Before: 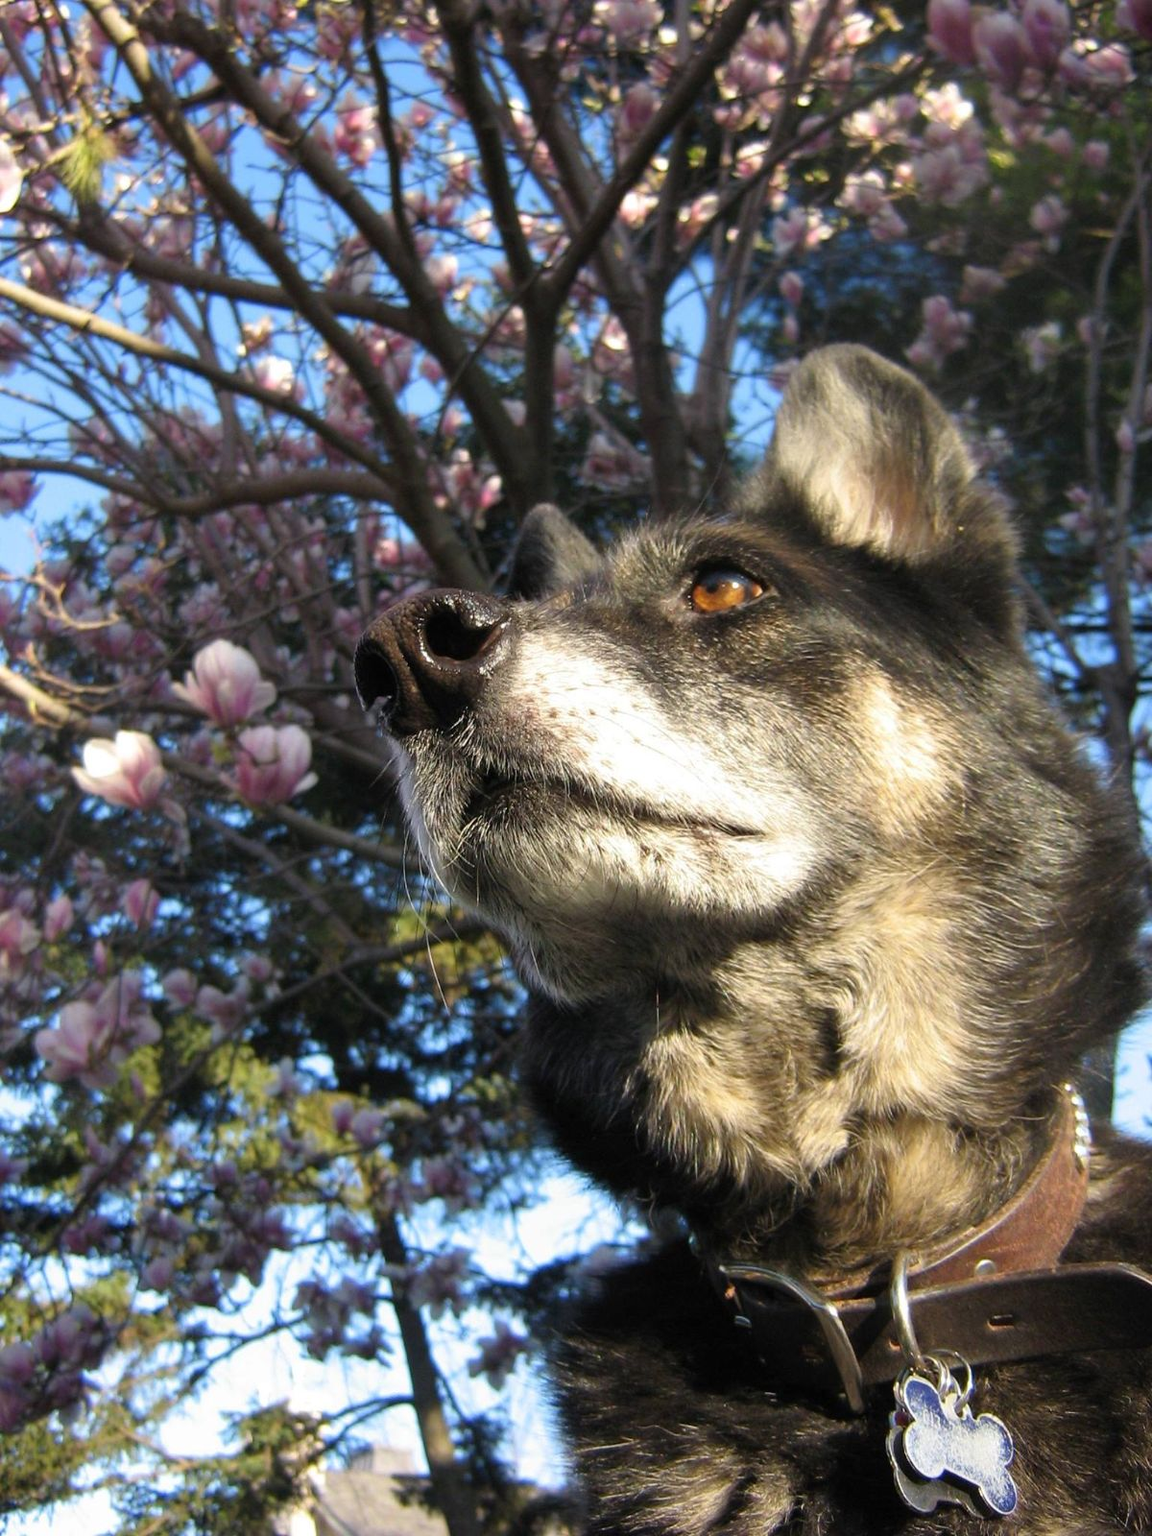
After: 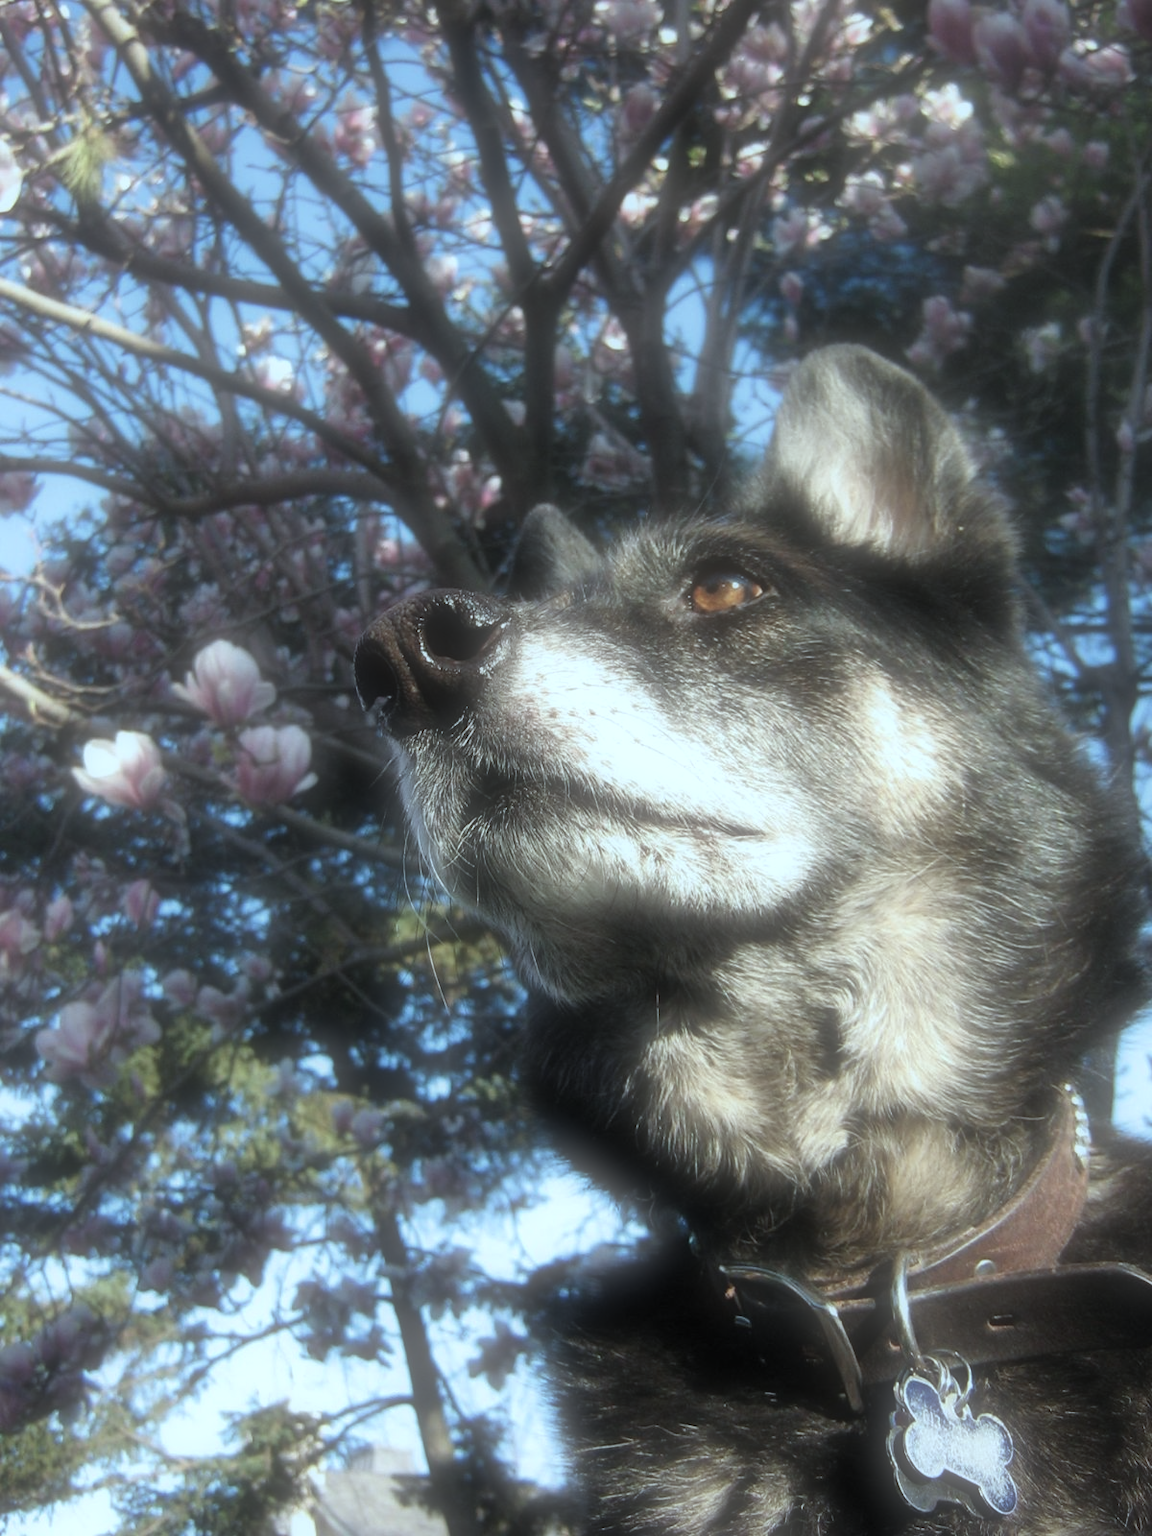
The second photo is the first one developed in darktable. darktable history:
color correction: highlights a* -12.64, highlights b* -18.1, saturation 0.7
soften: size 60.24%, saturation 65.46%, brightness 0.506 EV, mix 25.7%
